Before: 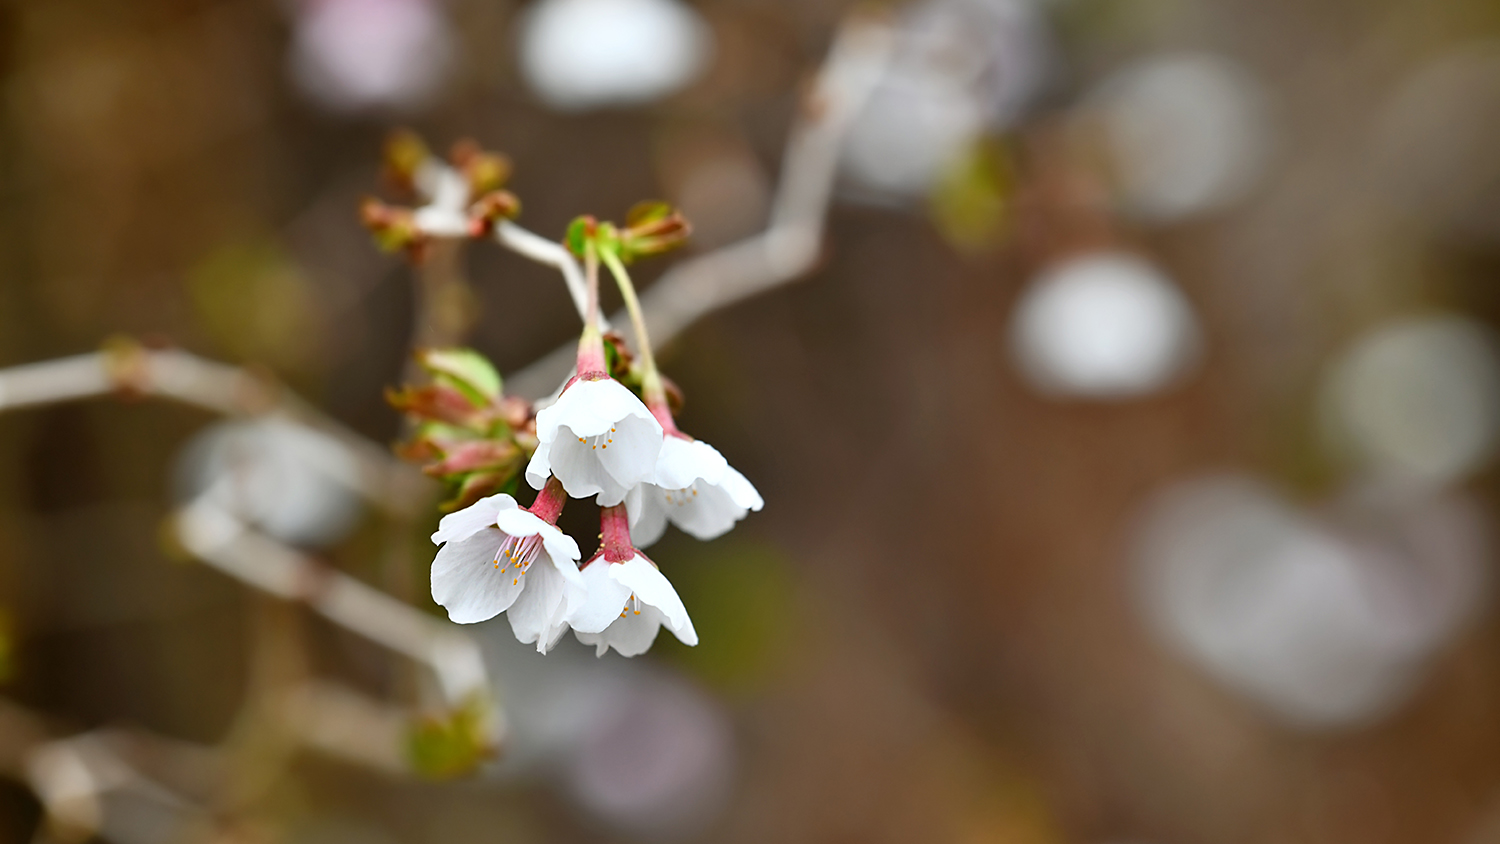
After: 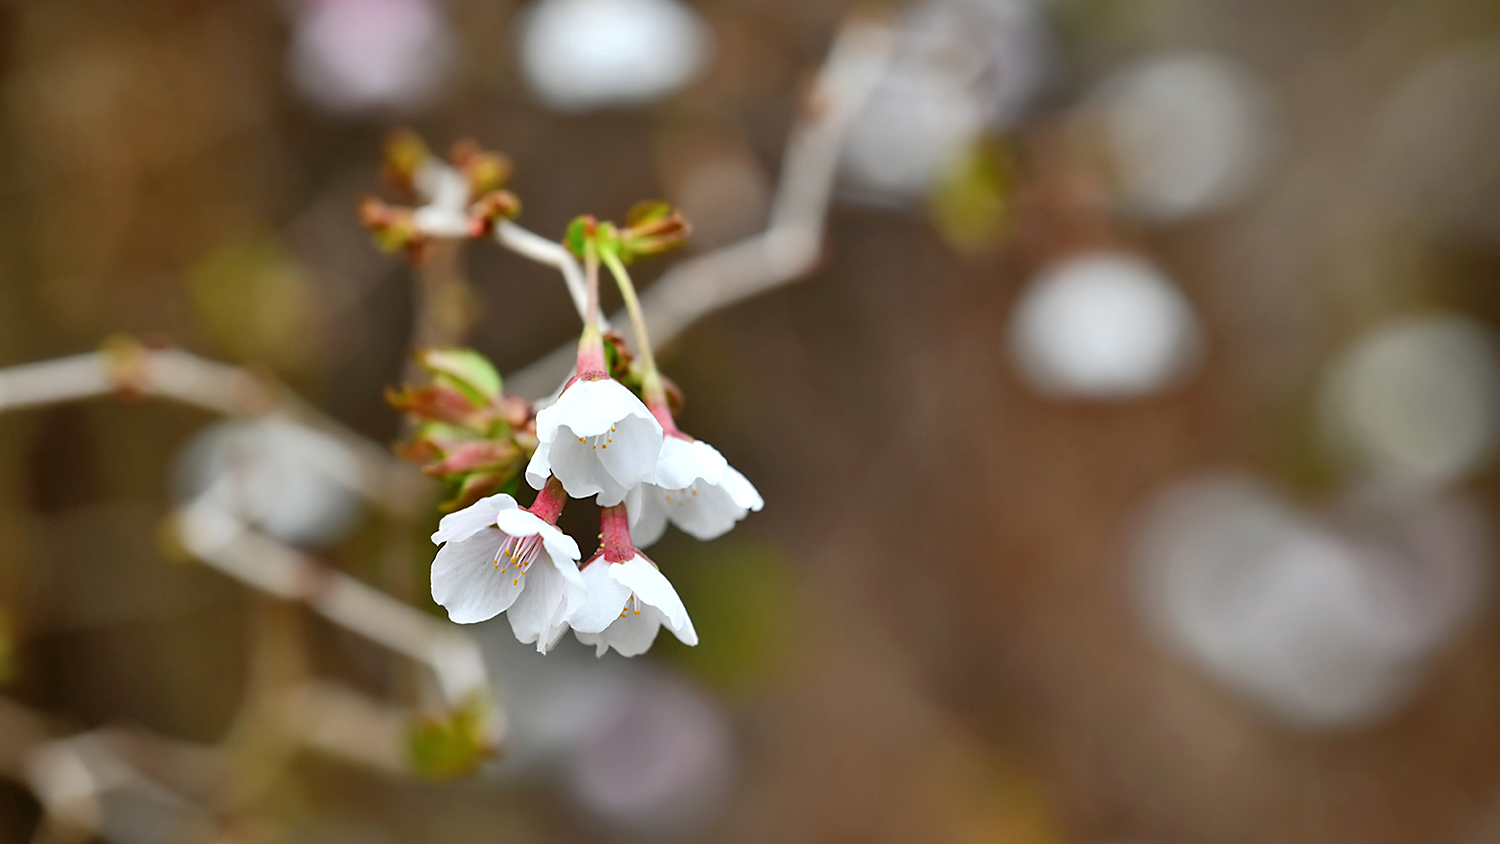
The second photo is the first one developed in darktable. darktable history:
vignetting: fall-off start 97.81%, fall-off radius 100.81%, width/height ratio 1.365
shadows and highlights: on, module defaults
local contrast: mode bilateral grid, contrast 19, coarseness 51, detail 119%, midtone range 0.2
